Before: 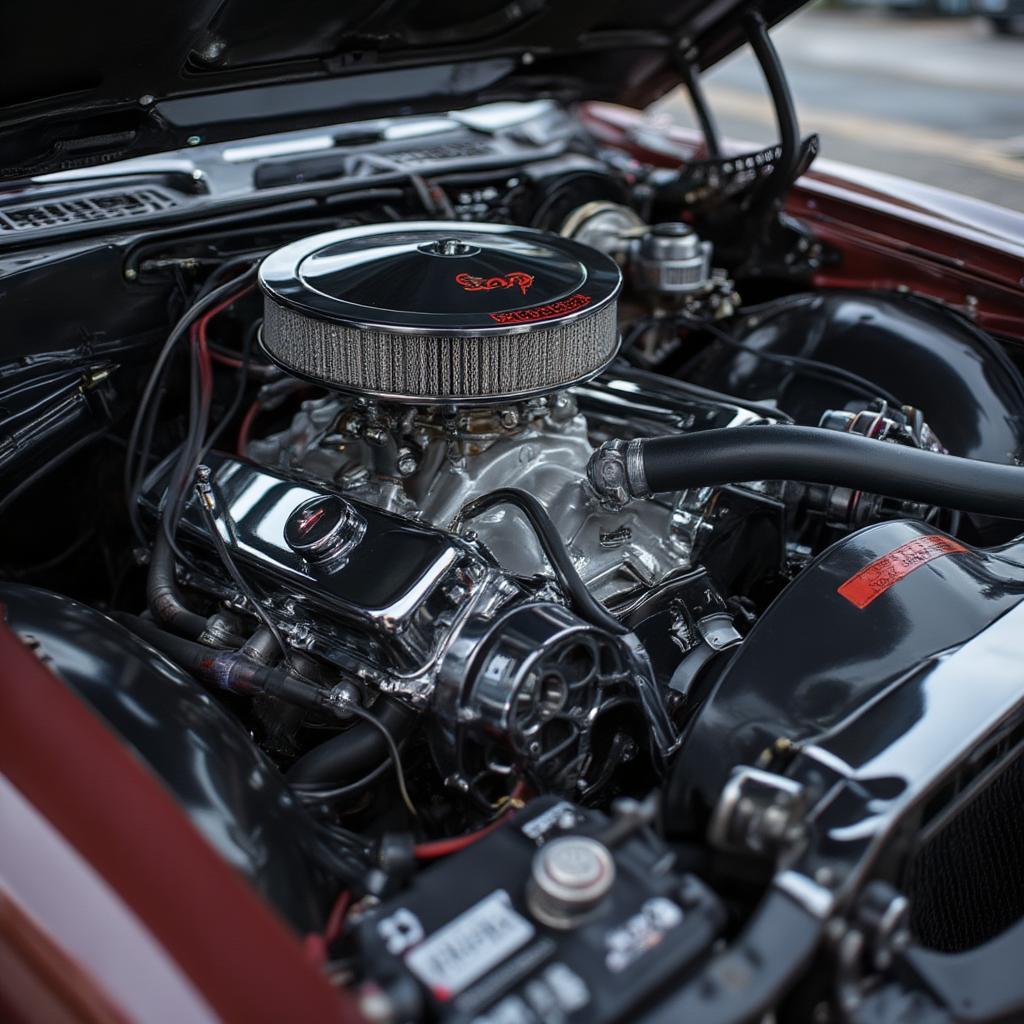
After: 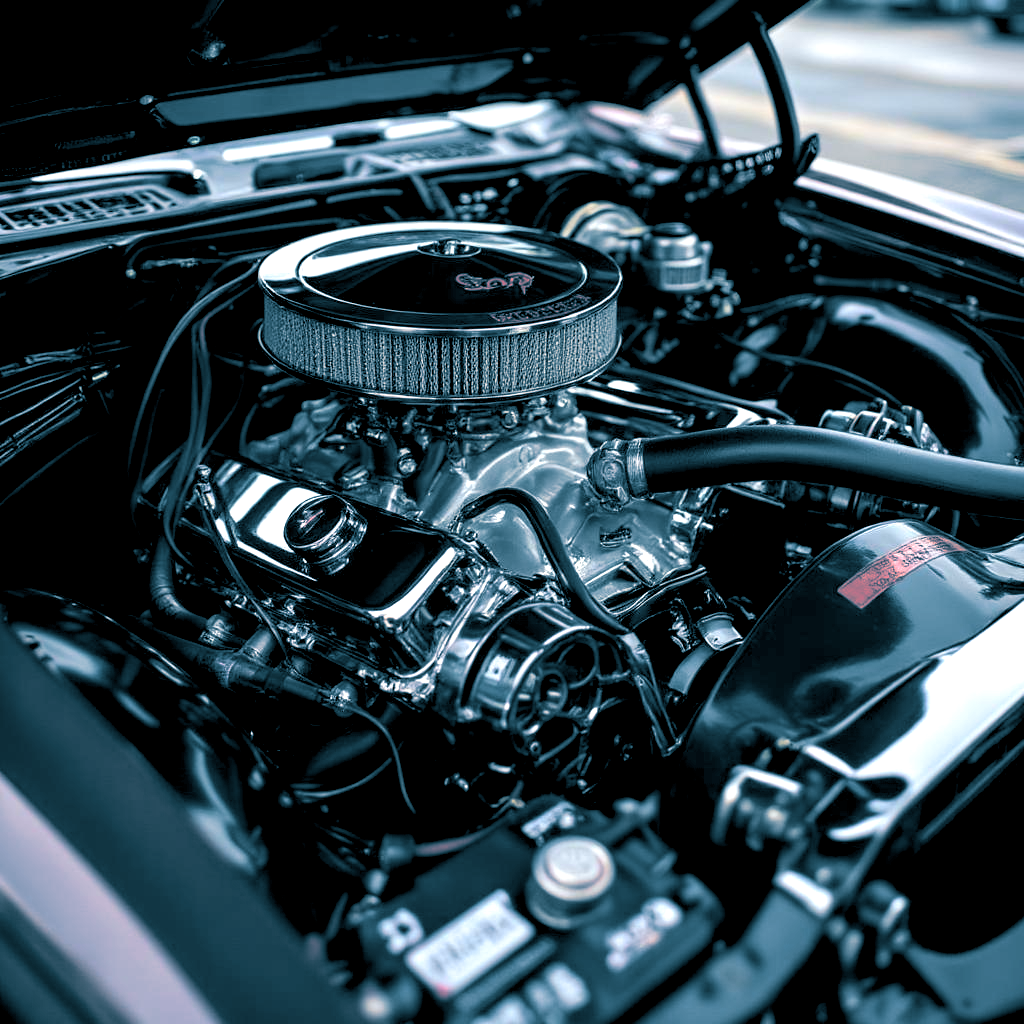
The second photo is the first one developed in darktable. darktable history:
exposure: black level correction 0.012, exposure 0.7 EV, compensate exposure bias true, compensate highlight preservation false
split-toning: shadows › hue 212.4°, balance -70
